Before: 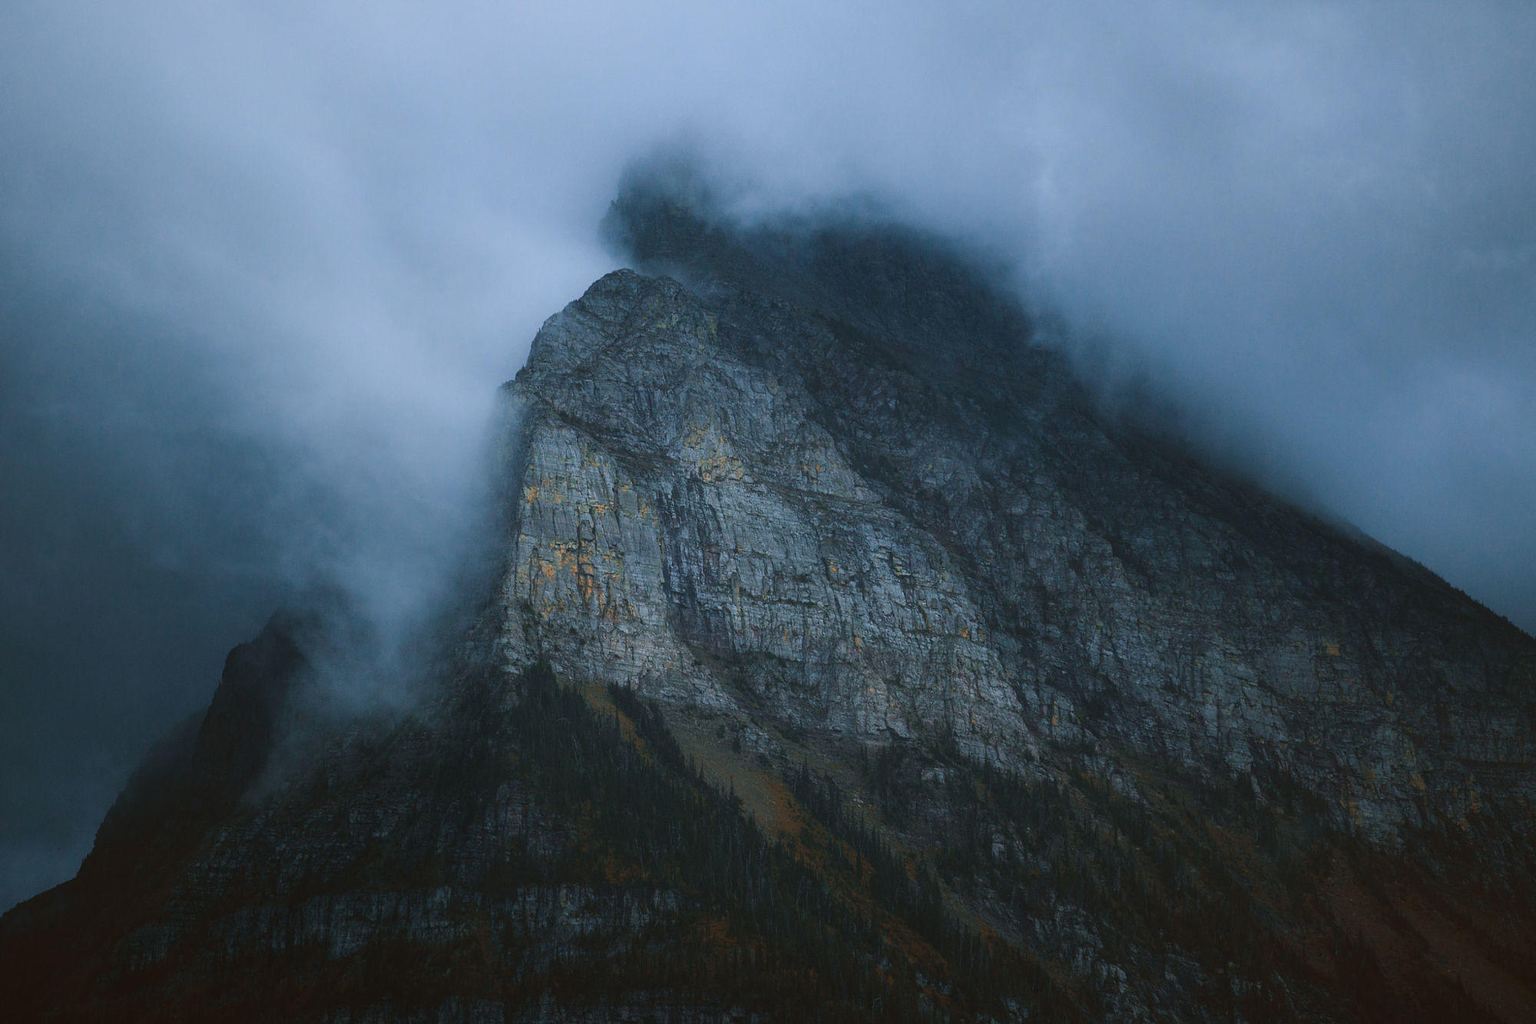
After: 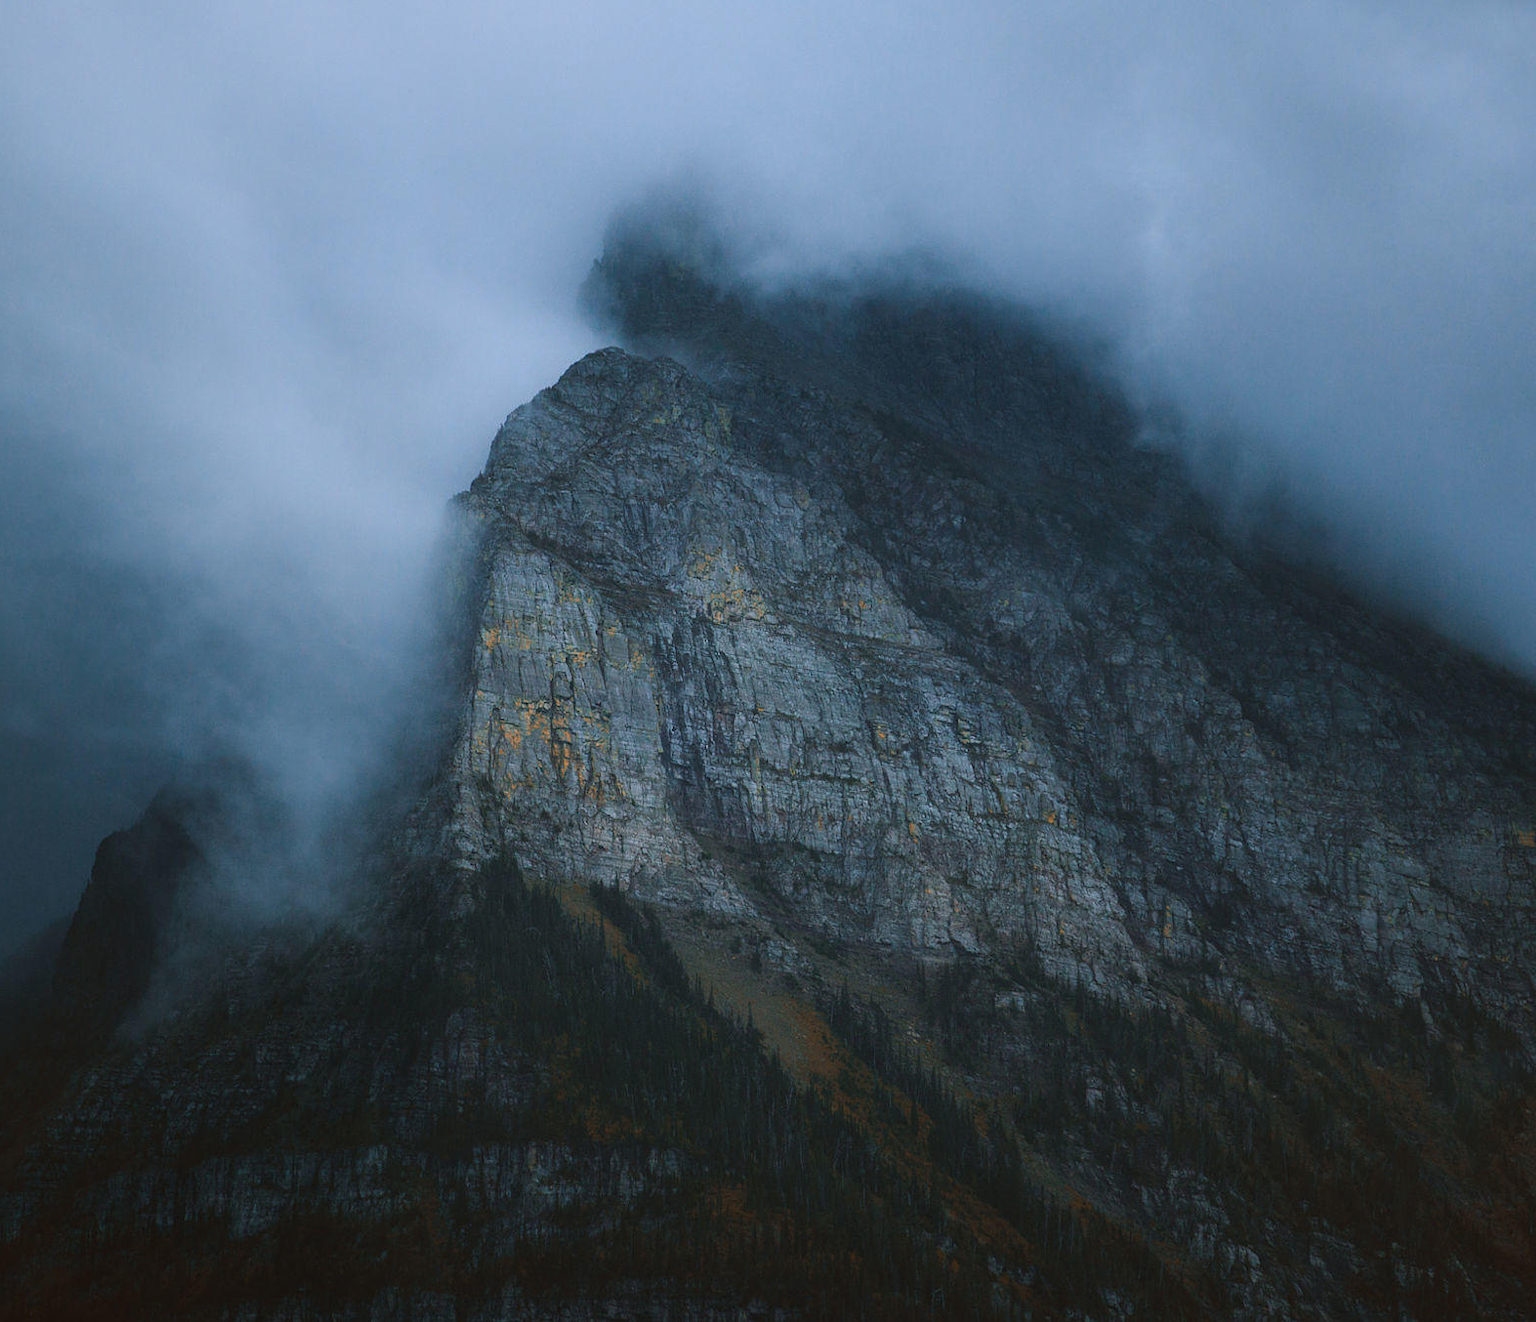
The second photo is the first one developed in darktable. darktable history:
crop: left 9.85%, right 12.73%
